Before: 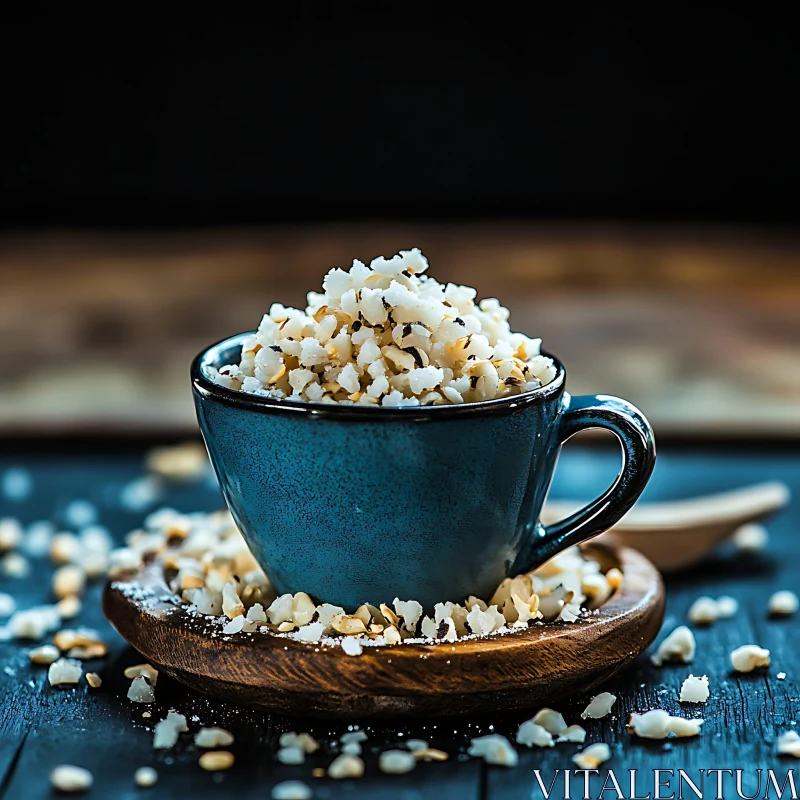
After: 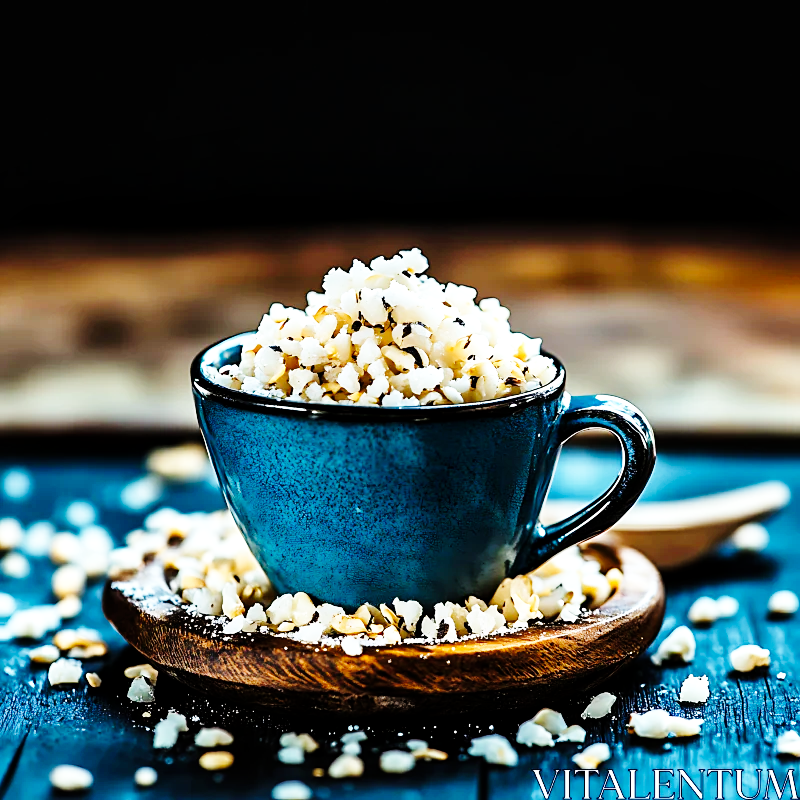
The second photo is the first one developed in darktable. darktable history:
local contrast: mode bilateral grid, contrast 21, coarseness 50, detail 120%, midtone range 0.2
tone equalizer: on, module defaults
base curve: curves: ch0 [(0, 0) (0, 0) (0.002, 0.001) (0.008, 0.003) (0.019, 0.011) (0.037, 0.037) (0.064, 0.11) (0.102, 0.232) (0.152, 0.379) (0.216, 0.524) (0.296, 0.665) (0.394, 0.789) (0.512, 0.881) (0.651, 0.945) (0.813, 0.986) (1, 1)], preserve colors none
